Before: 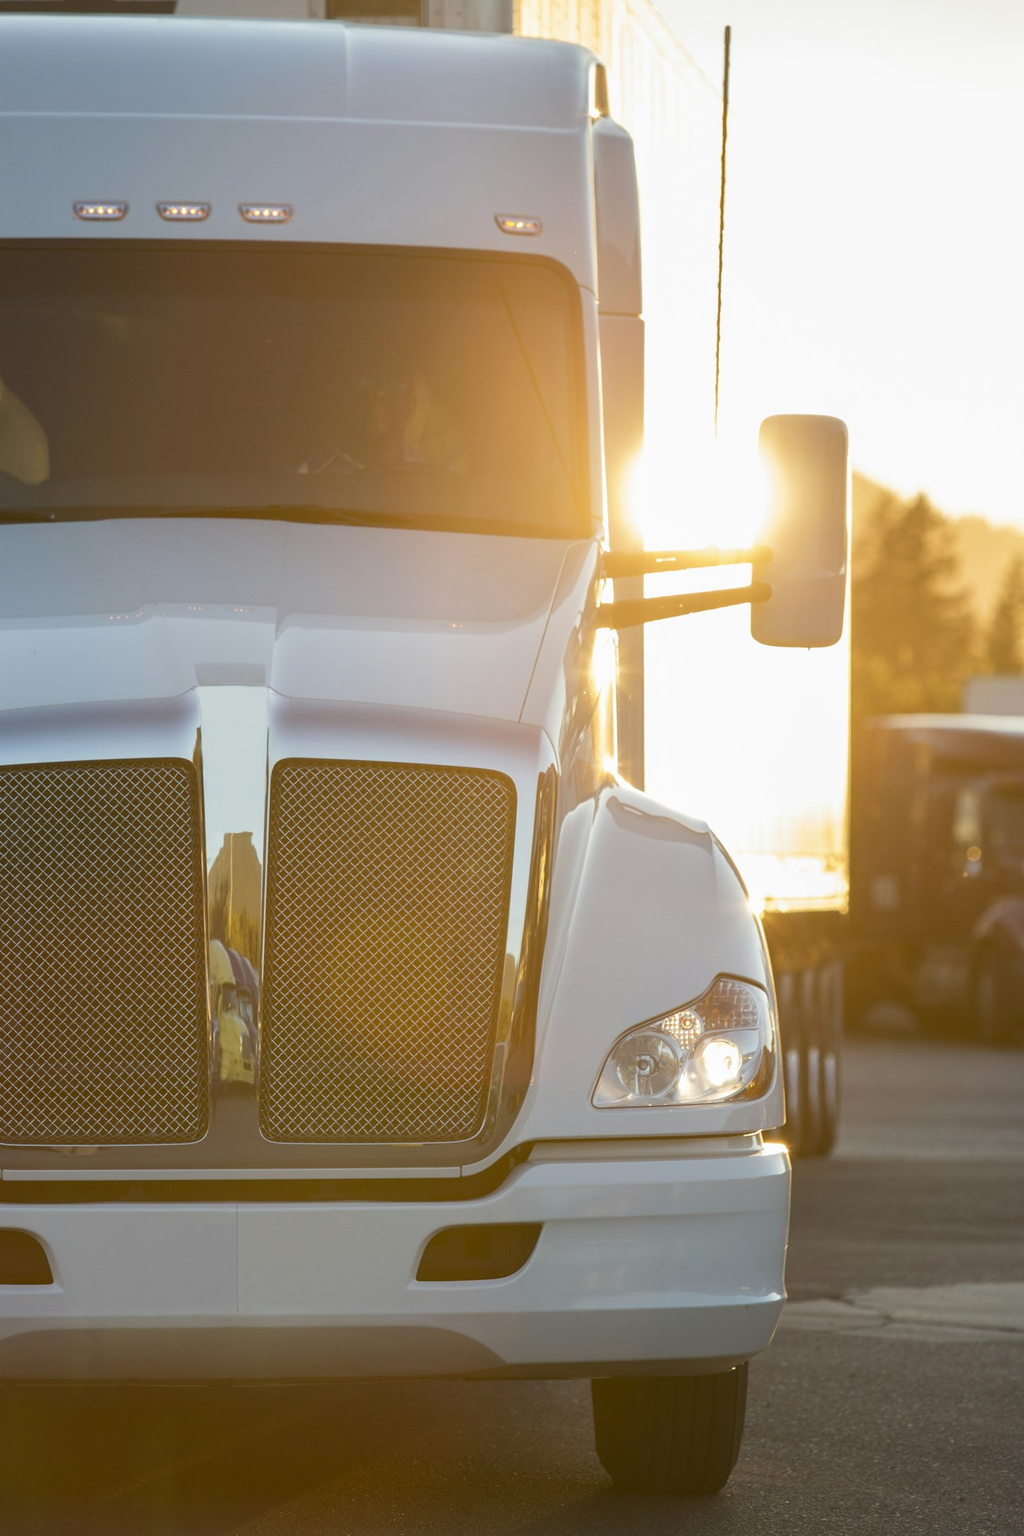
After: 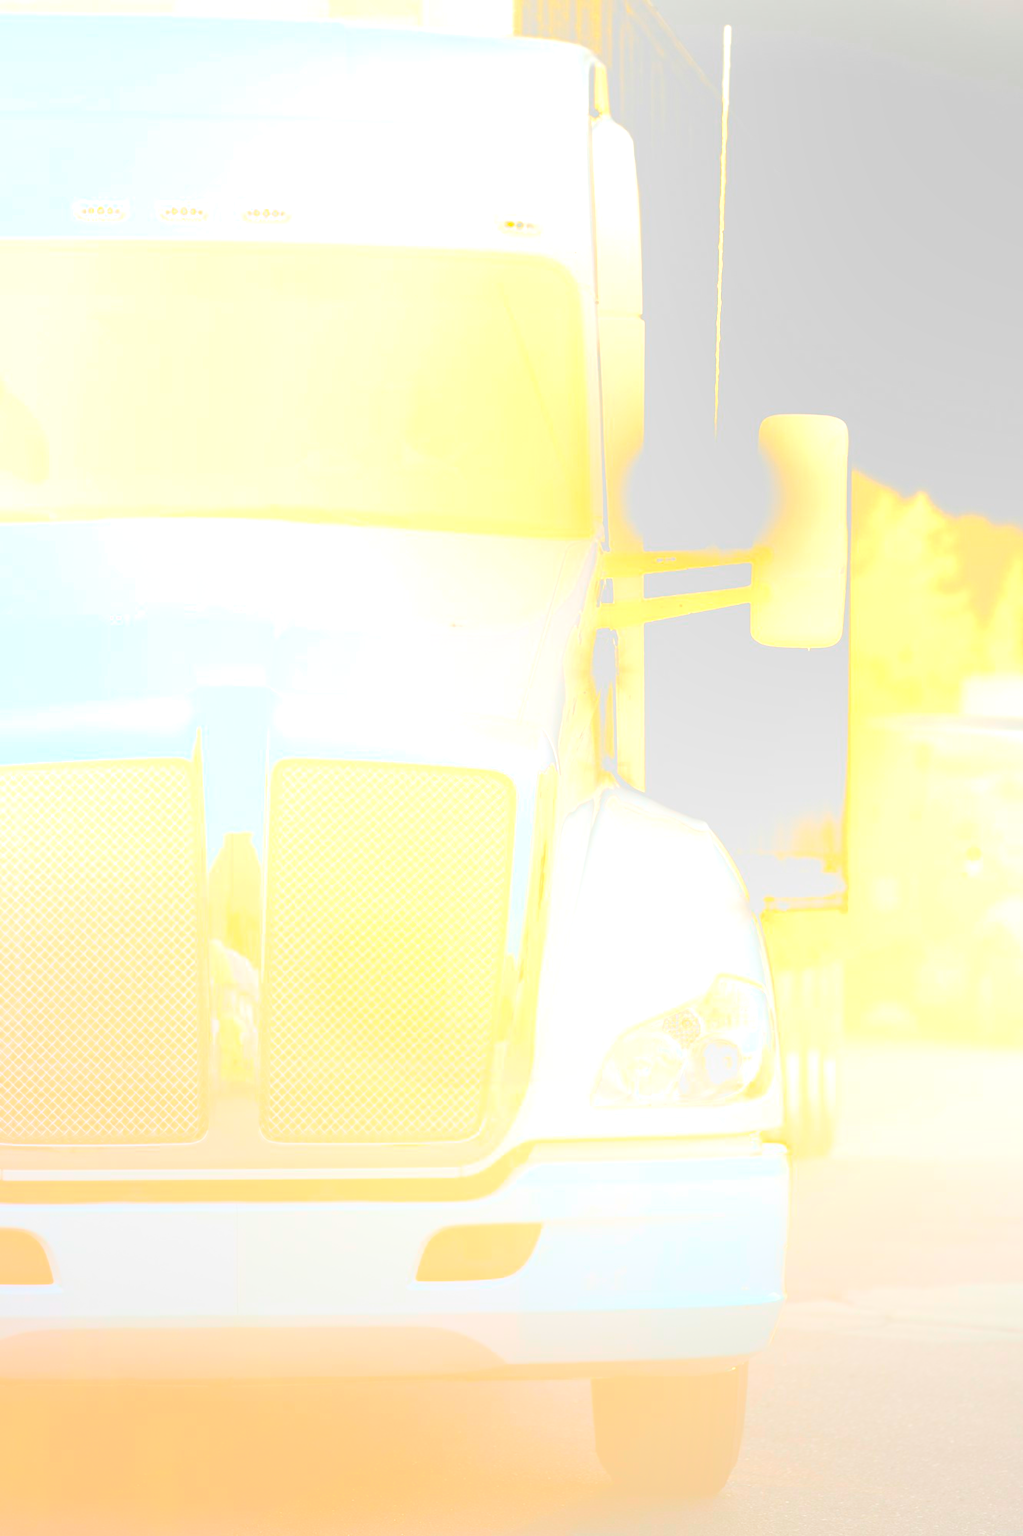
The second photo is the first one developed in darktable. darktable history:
bloom: size 70%, threshold 25%, strength 70%
exposure: exposure 0.77 EV, compensate highlight preservation false
